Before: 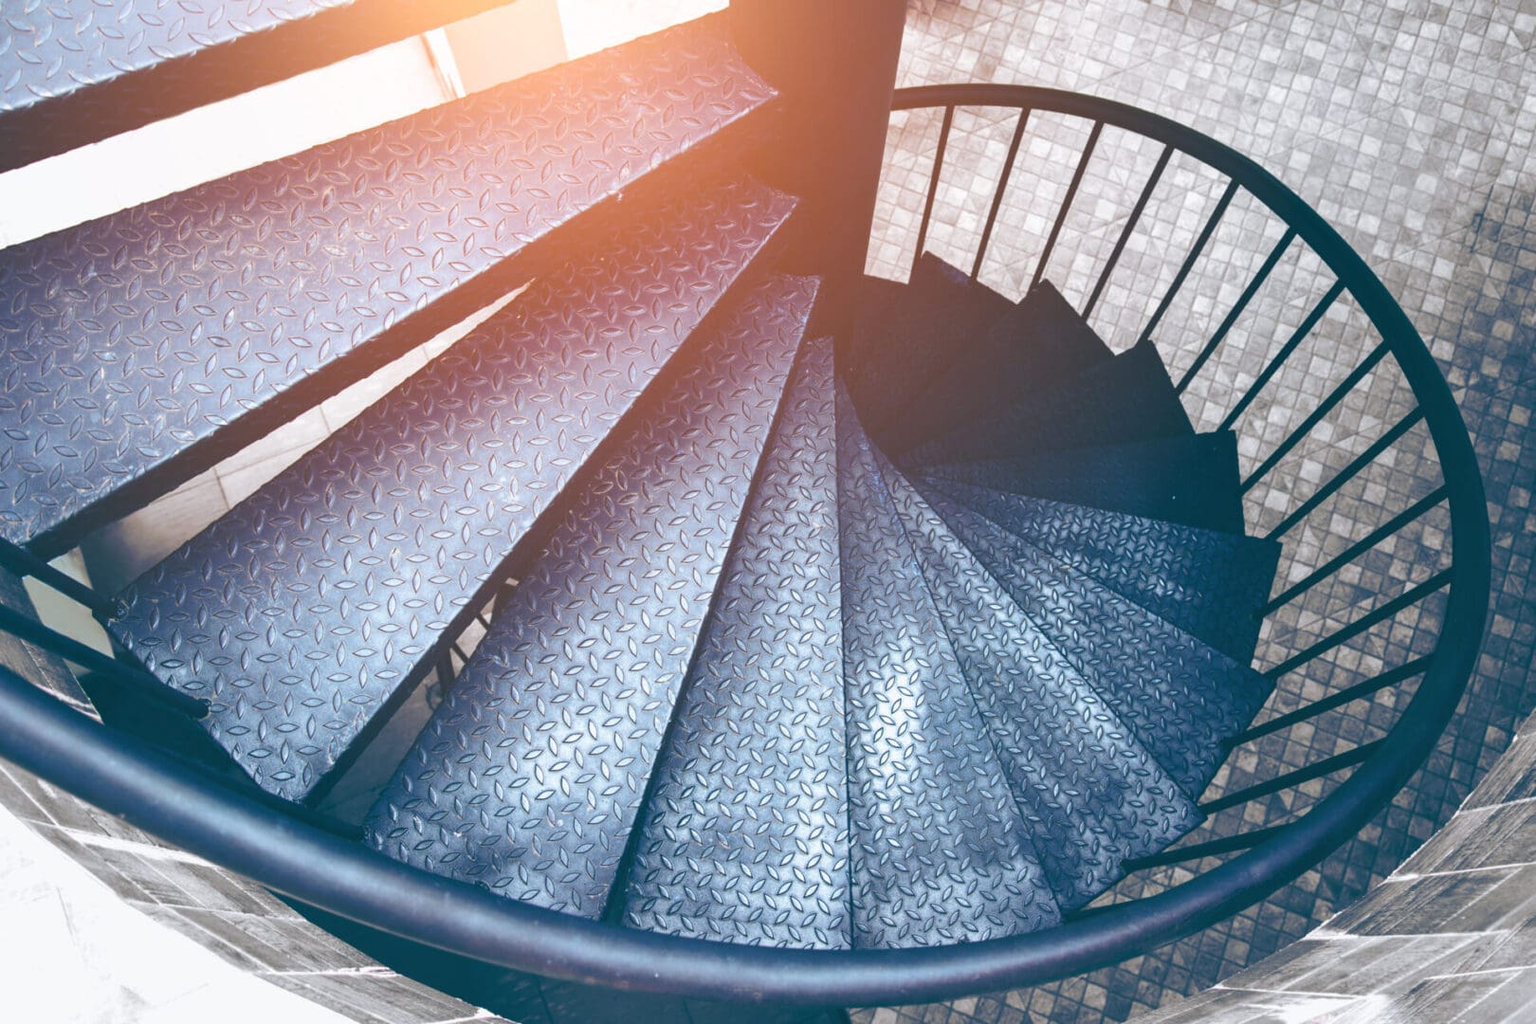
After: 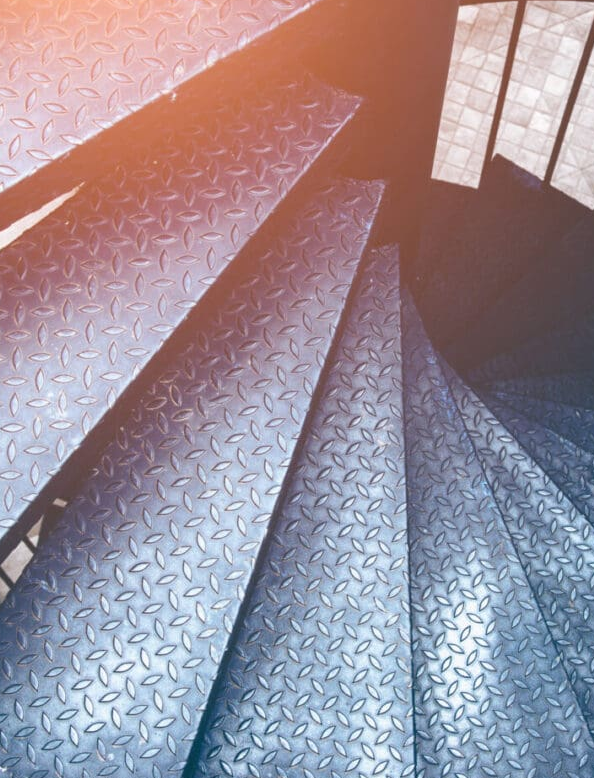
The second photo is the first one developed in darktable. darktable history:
crop and rotate: left 29.631%, top 10.278%, right 33.683%, bottom 17.638%
